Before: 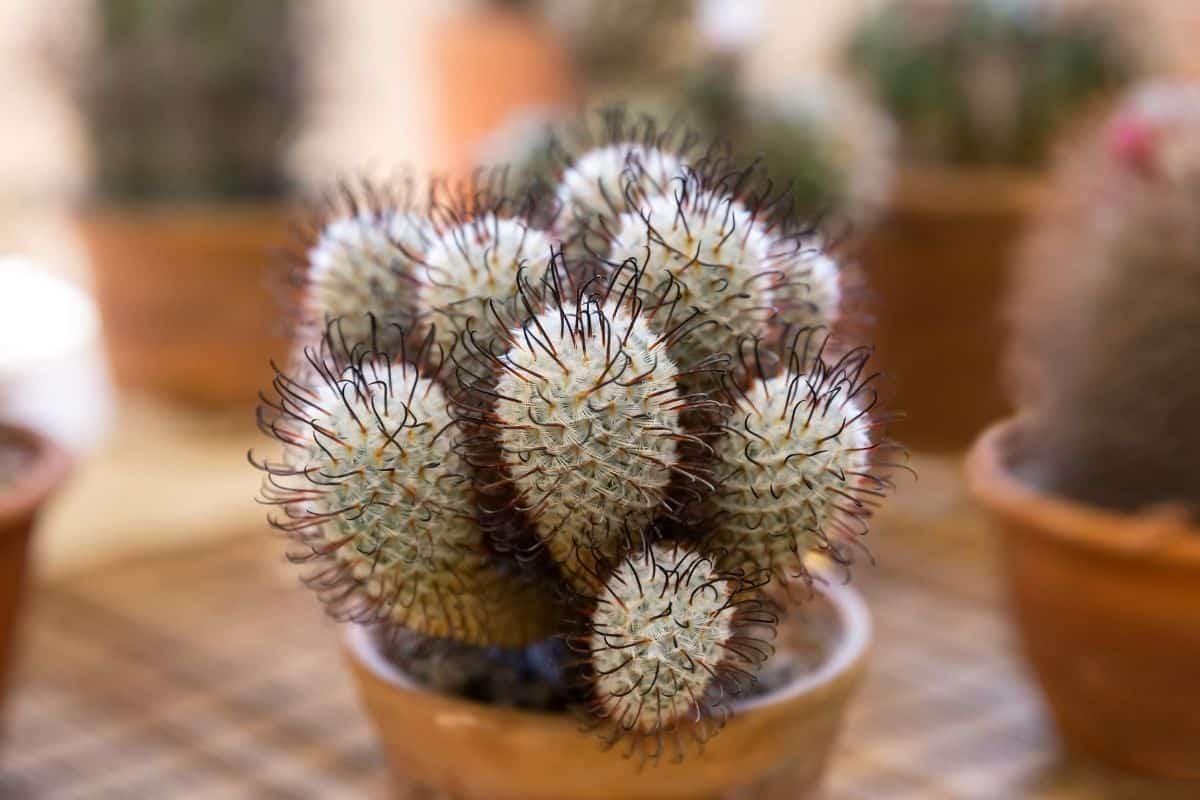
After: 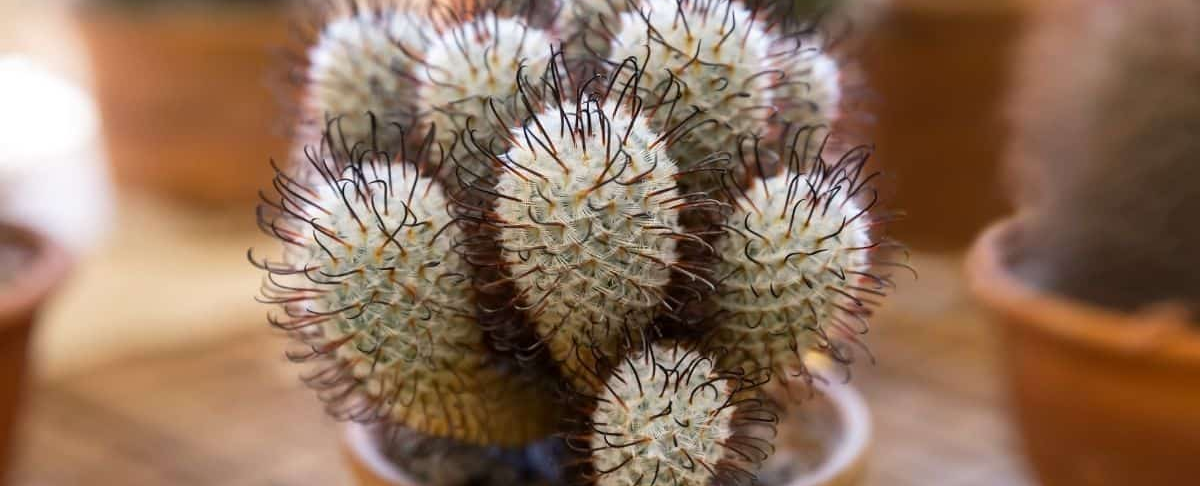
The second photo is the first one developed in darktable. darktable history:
crop and rotate: top 25.191%, bottom 14.018%
